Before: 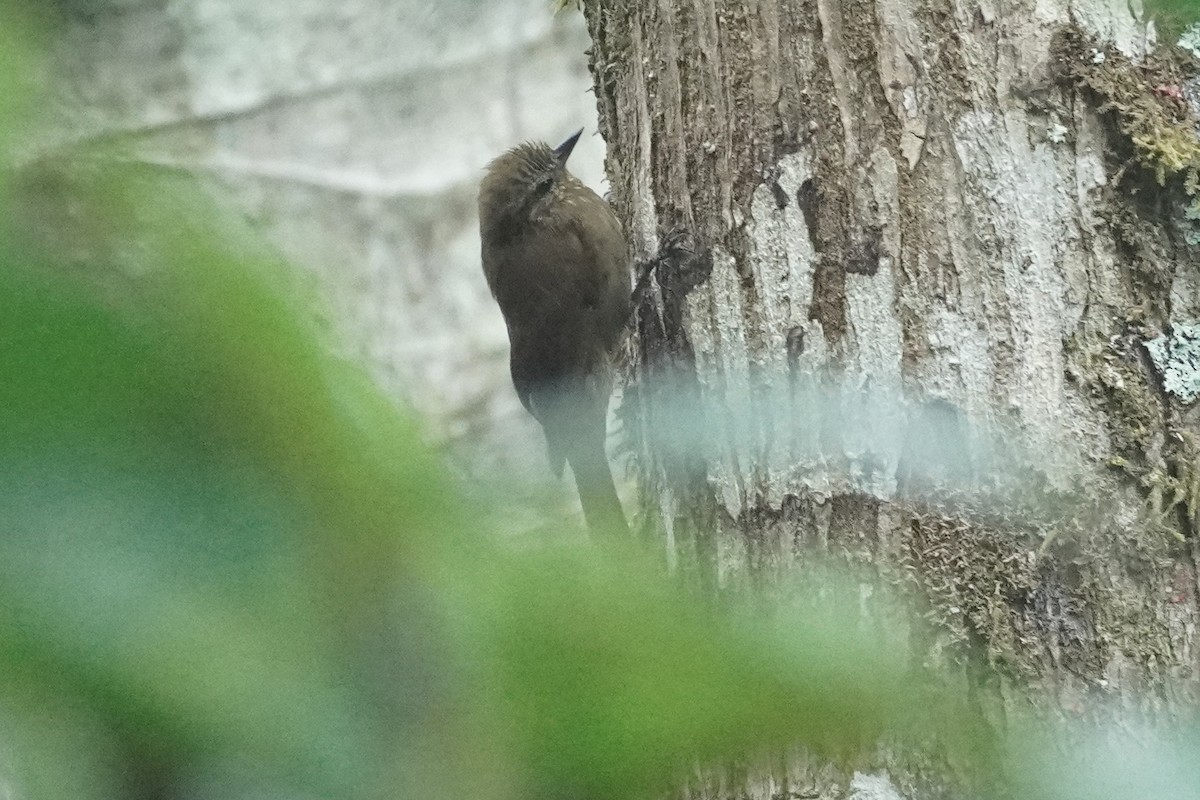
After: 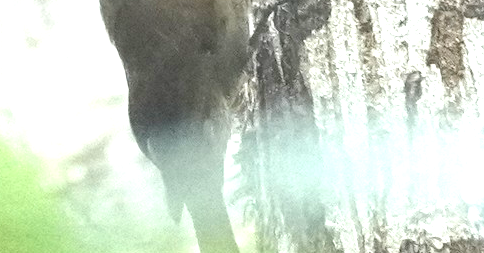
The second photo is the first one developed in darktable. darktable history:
exposure: black level correction 0, exposure 1.199 EV, compensate highlight preservation false
haze removal: strength -0.053, compatibility mode true
crop: left 31.91%, top 31.949%, right 27.711%, bottom 36.403%
color balance rgb: power › hue 212.37°, perceptual saturation grading › global saturation 20%, perceptual saturation grading › highlights -25.518%, perceptual saturation grading › shadows 25.985%
